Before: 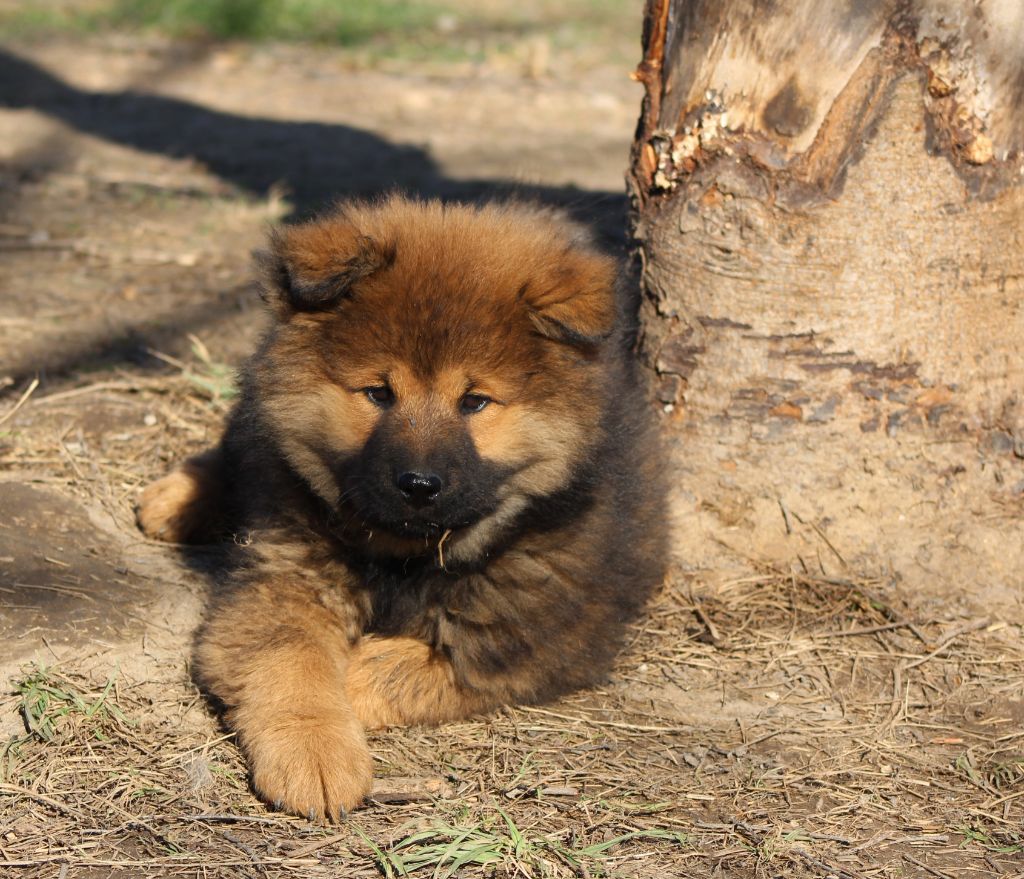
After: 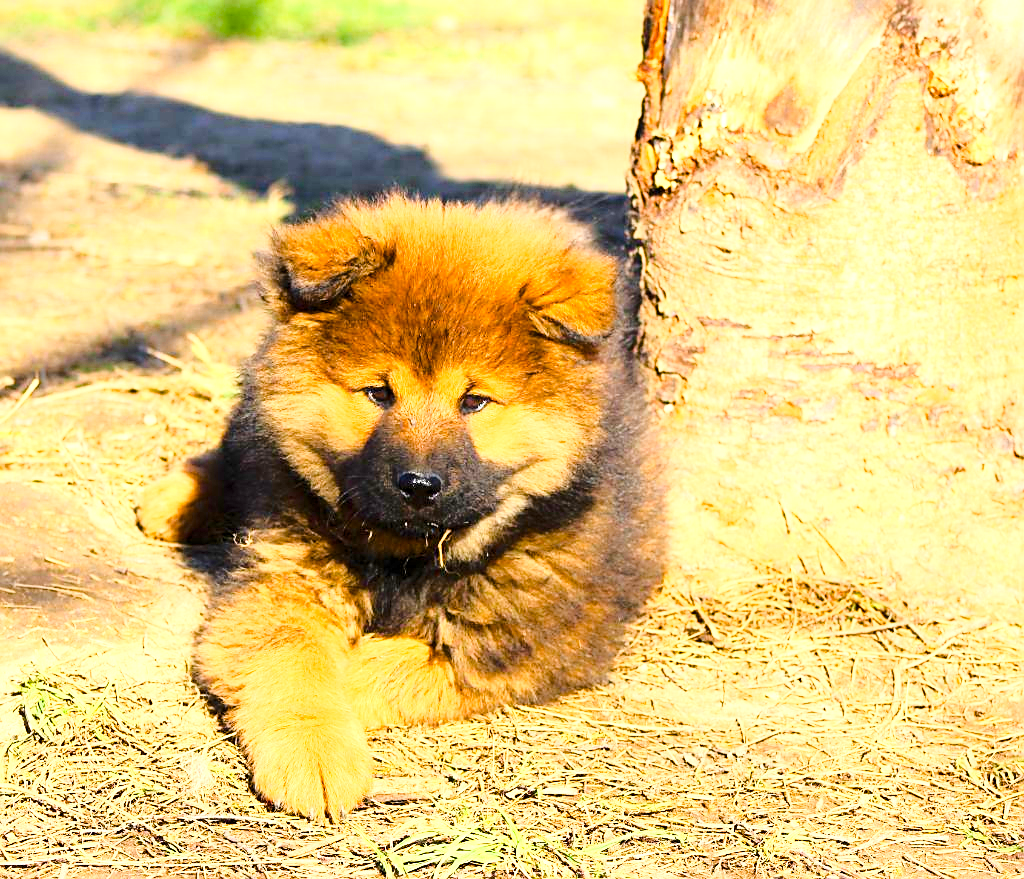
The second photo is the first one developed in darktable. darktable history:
color balance rgb: perceptual saturation grading › global saturation 20%, perceptual saturation grading › highlights -25%, perceptual saturation grading › shadows 25%, global vibrance 50%
exposure: black level correction 0.001, exposure 1.3 EV, compensate highlight preservation false
sharpen: on, module defaults
base curve: curves: ch0 [(0, 0) (0.028, 0.03) (0.121, 0.232) (0.46, 0.748) (0.859, 0.968) (1, 1)]
